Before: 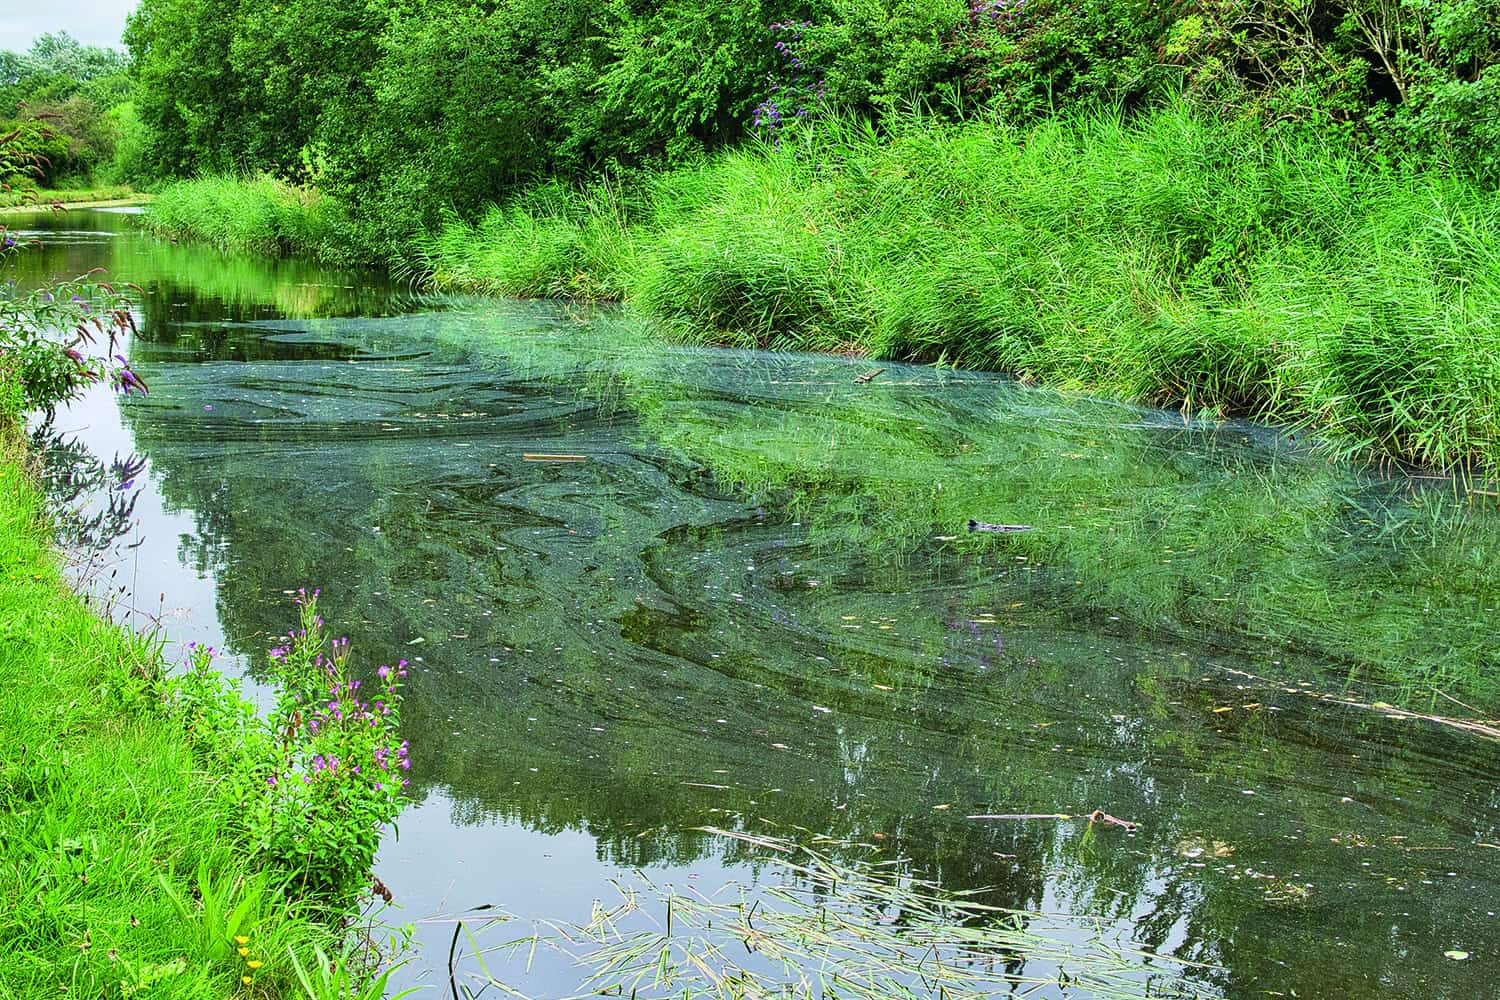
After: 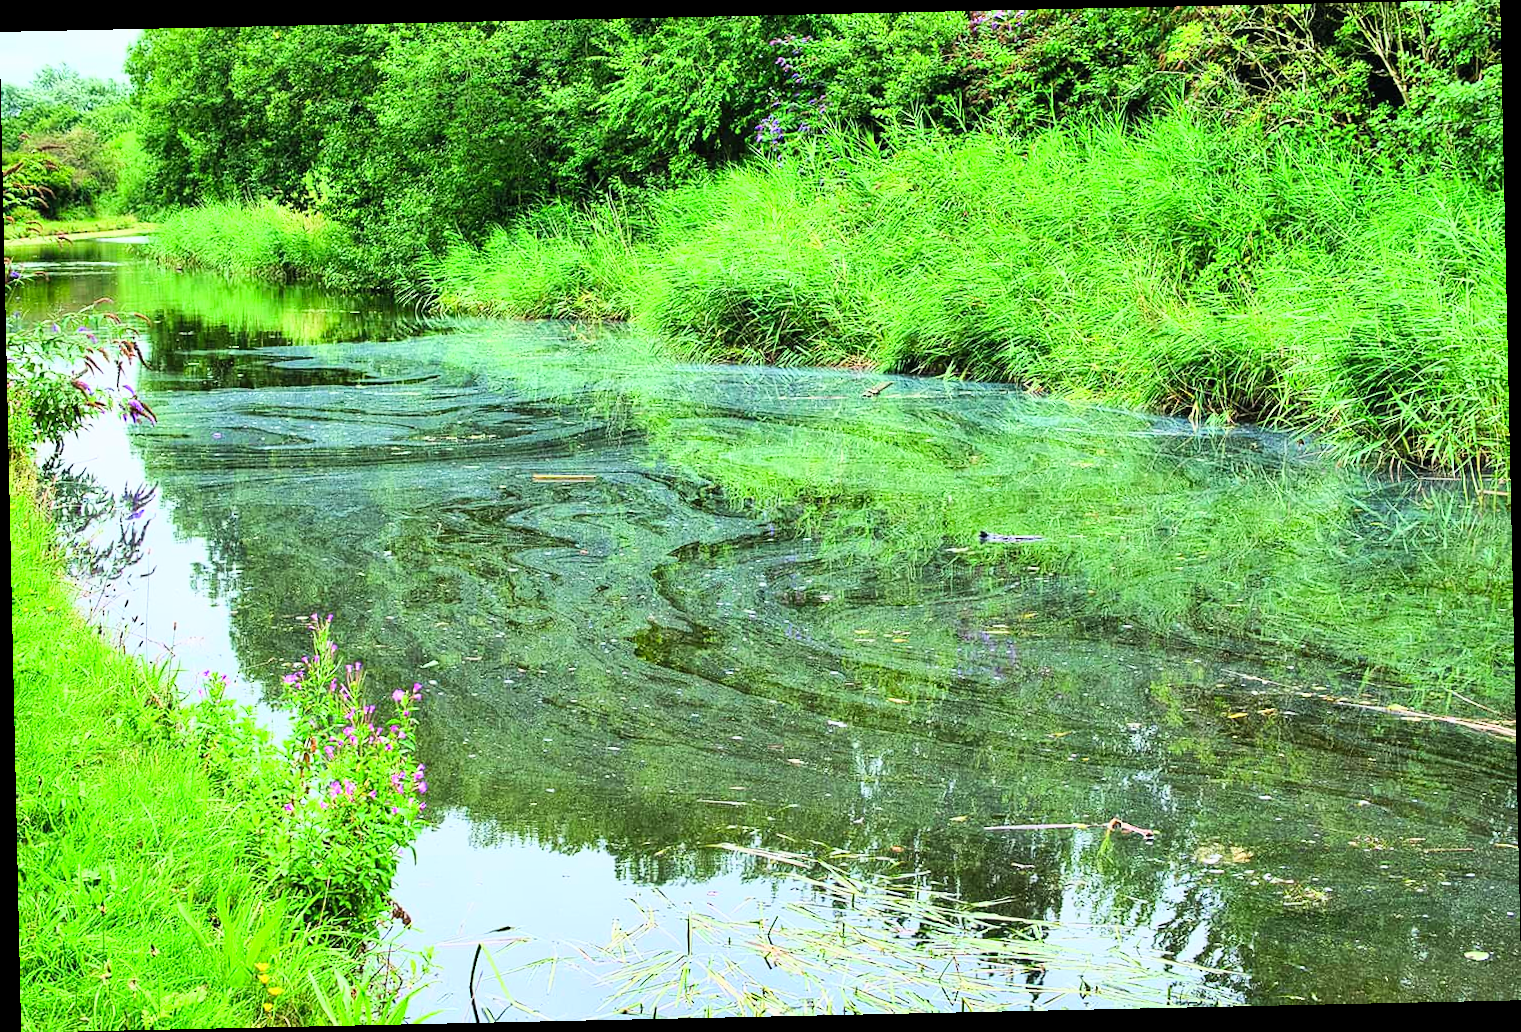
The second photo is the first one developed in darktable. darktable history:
tone curve: curves: ch0 [(0, 0) (0.093, 0.104) (0.226, 0.291) (0.327, 0.431) (0.471, 0.648) (0.759, 0.926) (1, 1)], color space Lab, linked channels, preserve colors none
rotate and perspective: rotation -1.24°, automatic cropping off
